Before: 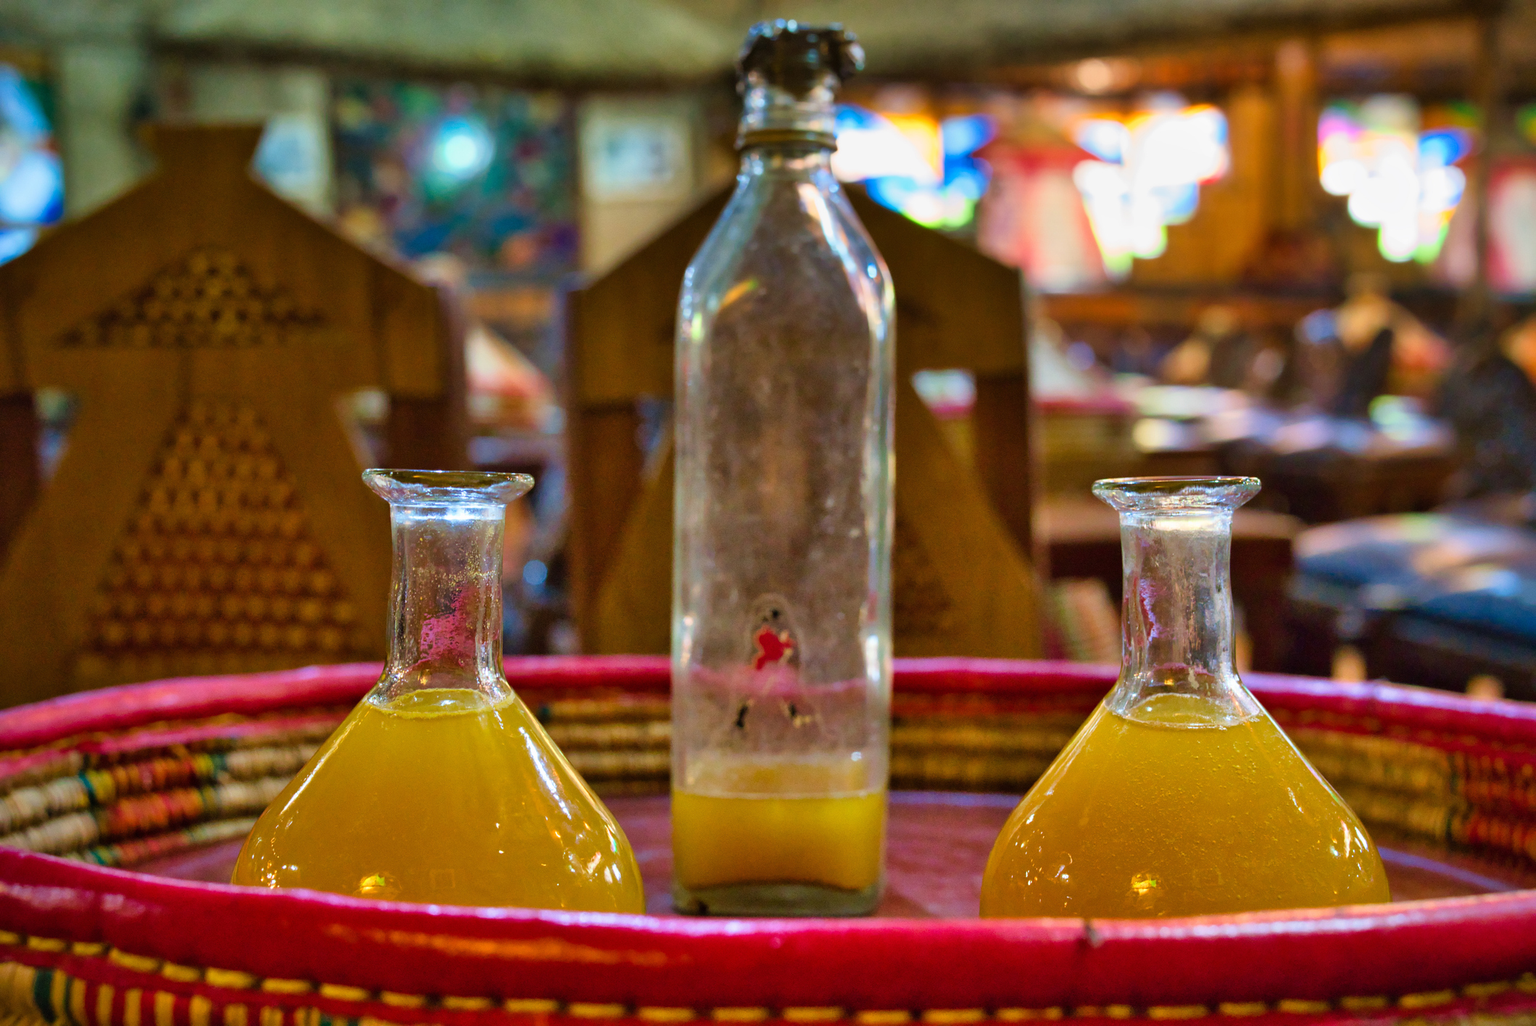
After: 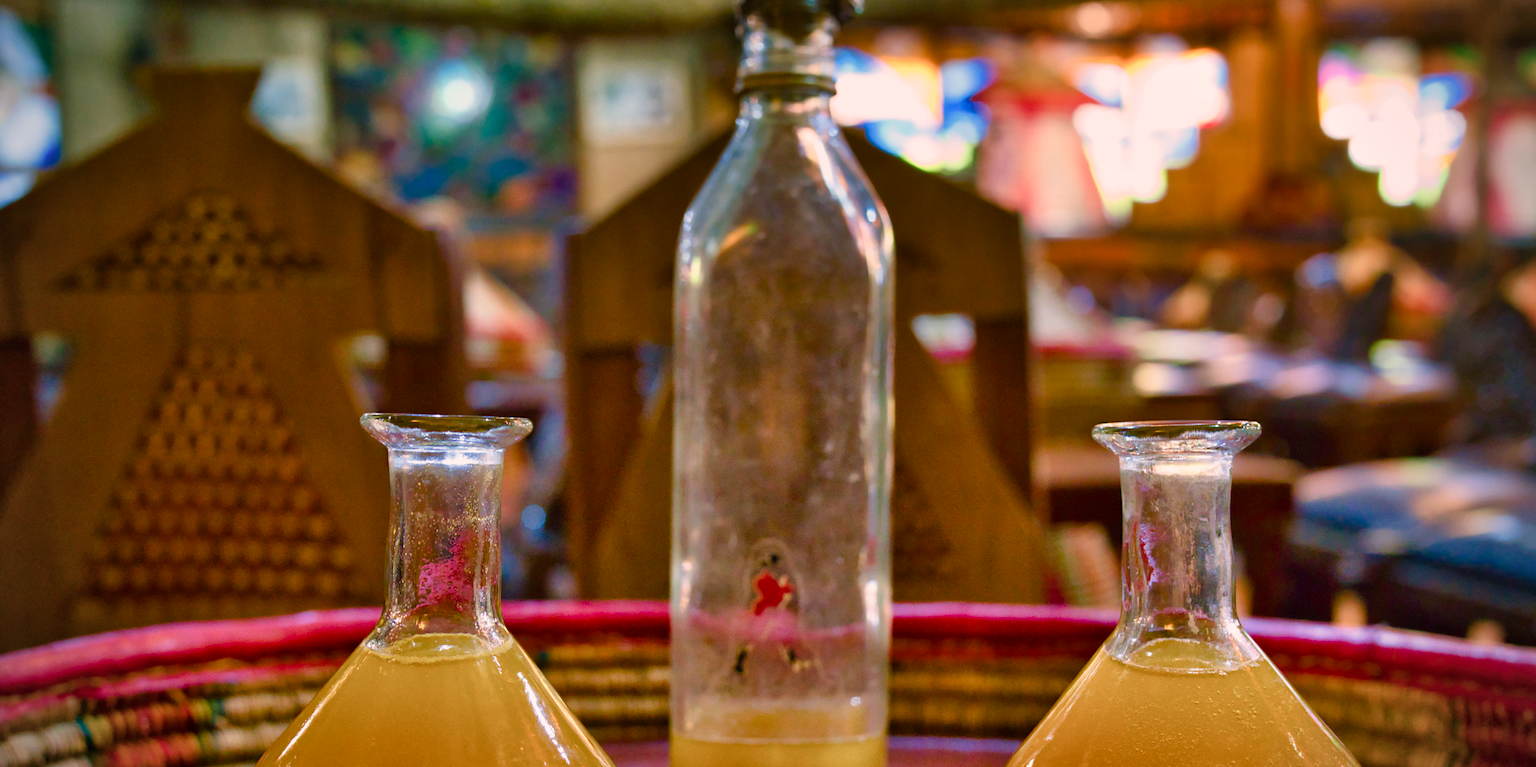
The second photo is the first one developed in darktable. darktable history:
crop: left 0.217%, top 5.523%, bottom 19.807%
vignetting: fall-off radius 60.99%
color balance rgb: highlights gain › chroma 4.421%, highlights gain › hue 34.23°, perceptual saturation grading › global saturation 20%, perceptual saturation grading › highlights -49.125%, perceptual saturation grading › shadows 24.388%
